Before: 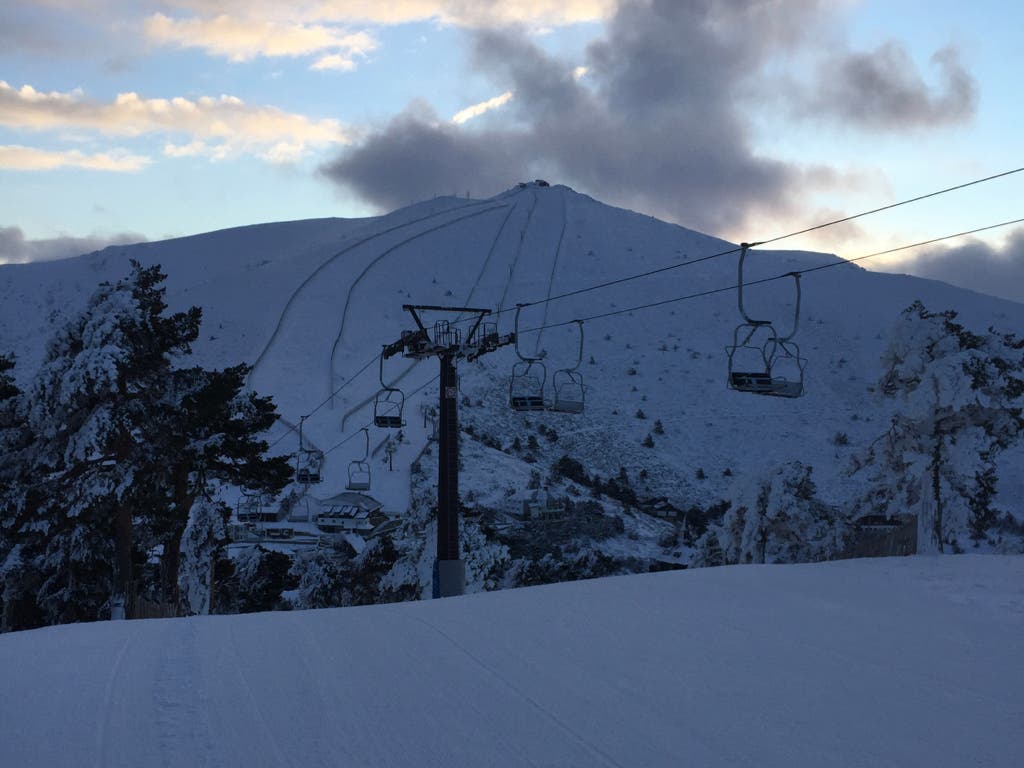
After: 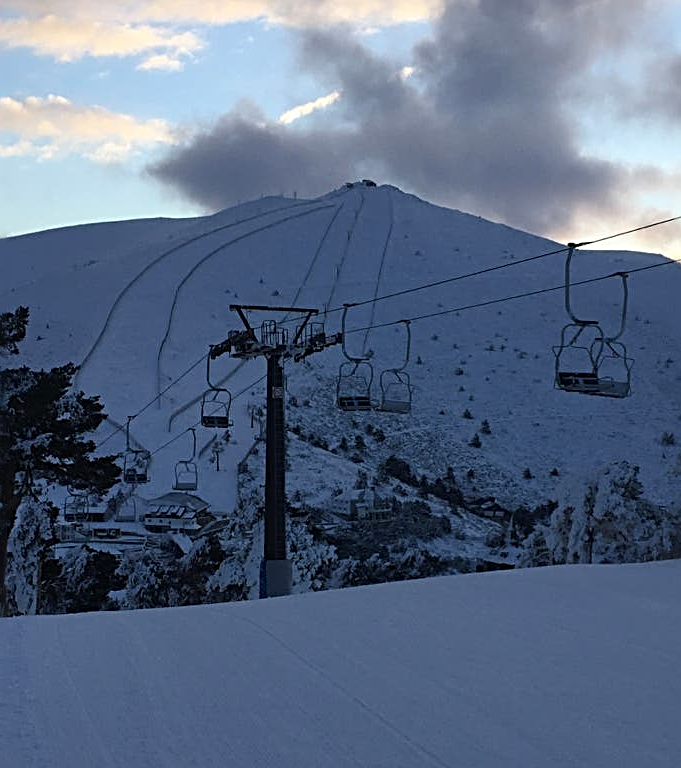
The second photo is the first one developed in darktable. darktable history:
crop: left 16.899%, right 16.556%
sharpen: radius 2.584, amount 0.688
